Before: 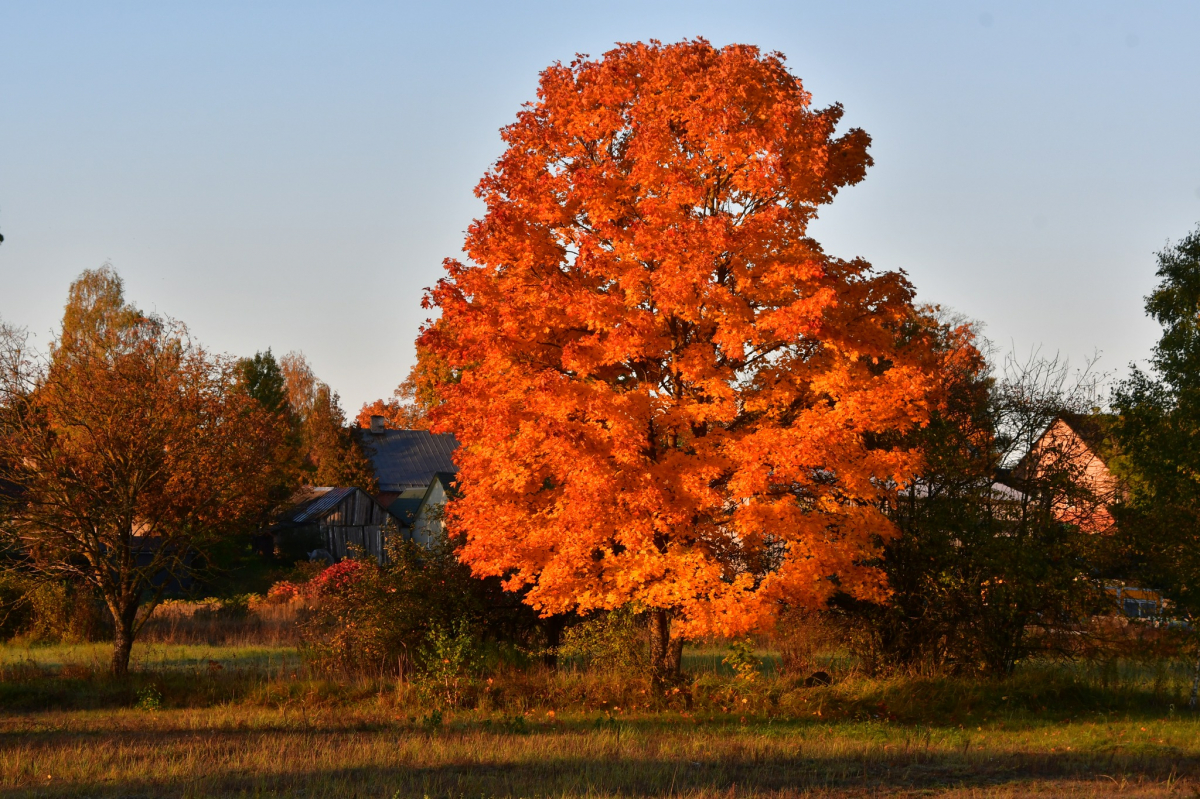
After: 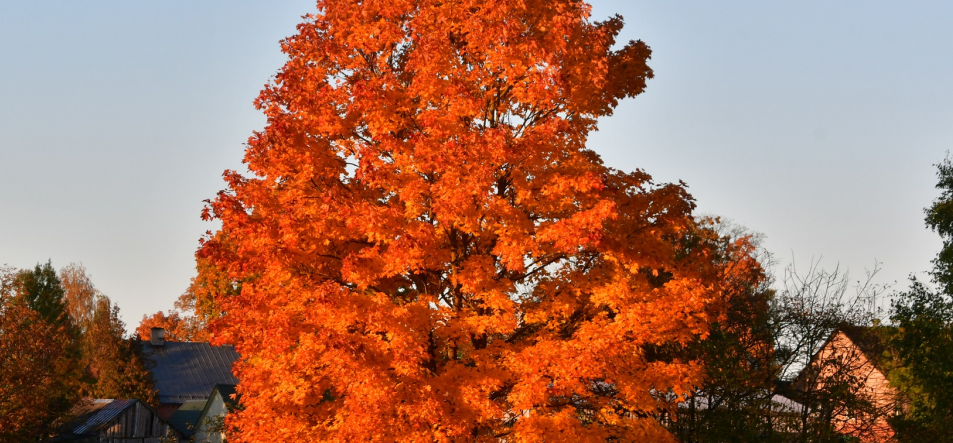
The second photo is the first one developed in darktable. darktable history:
crop: left 18.387%, top 11.122%, right 2.147%, bottom 33.401%
